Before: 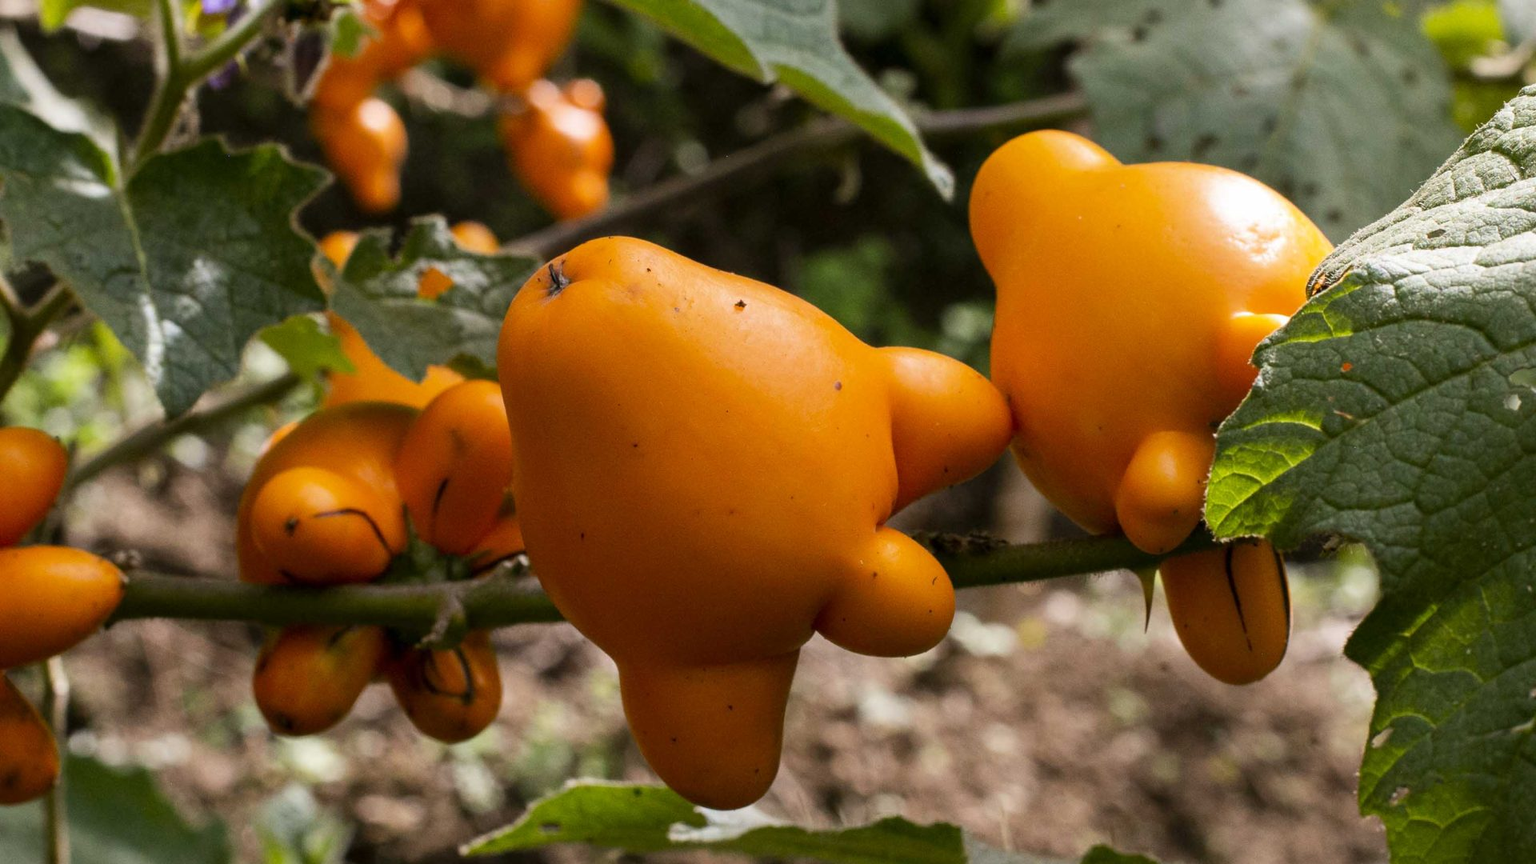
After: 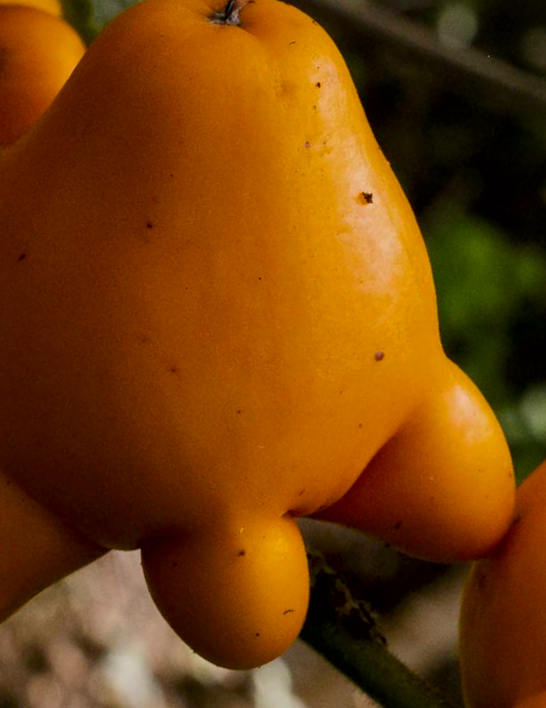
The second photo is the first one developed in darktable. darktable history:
color balance rgb: shadows lift › chroma 0.726%, shadows lift › hue 115.09°, perceptual saturation grading › global saturation 29.563%, global vibrance 20%
exposure: exposure -0.554 EV, compensate highlight preservation false
local contrast: mode bilateral grid, contrast 25, coarseness 60, detail 151%, midtone range 0.2
crop and rotate: angle -45.89°, top 16.12%, right 1.003%, bottom 11.707%
